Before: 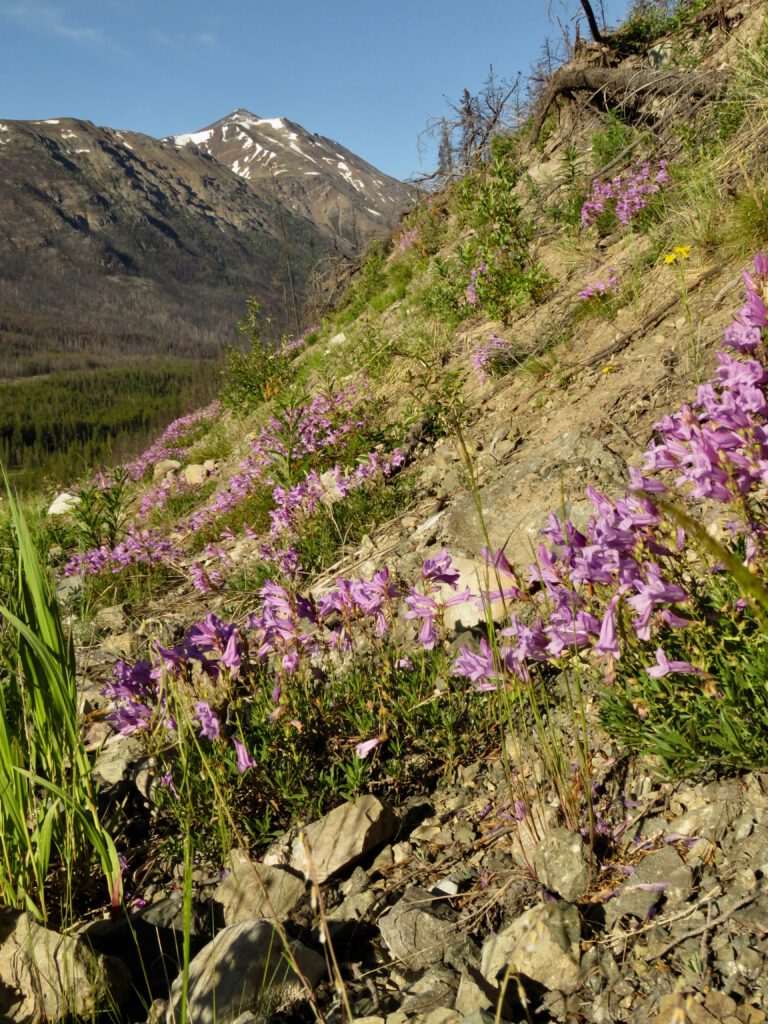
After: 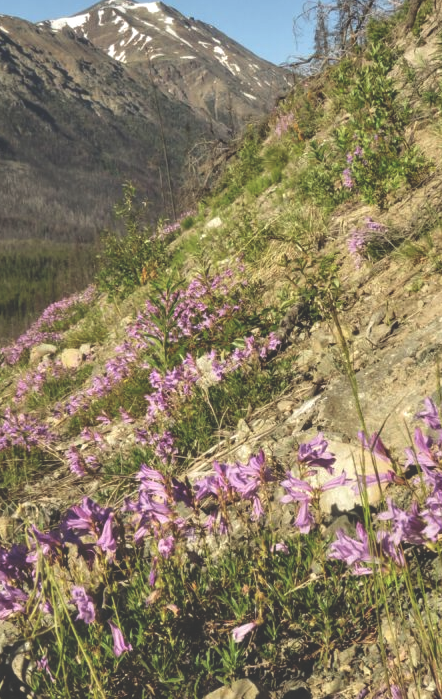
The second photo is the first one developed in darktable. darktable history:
exposure: black level correction -0.039, exposure 0.059 EV, compensate highlight preservation false
crop: left 16.191%, top 11.332%, right 26.249%, bottom 20.392%
local contrast: on, module defaults
